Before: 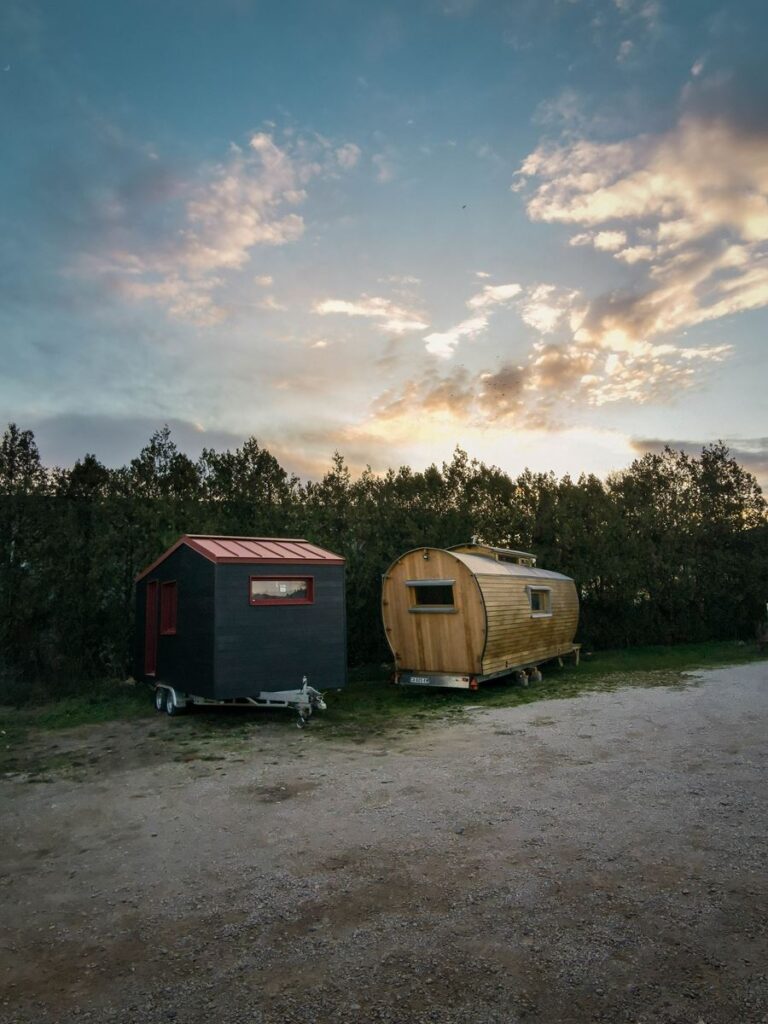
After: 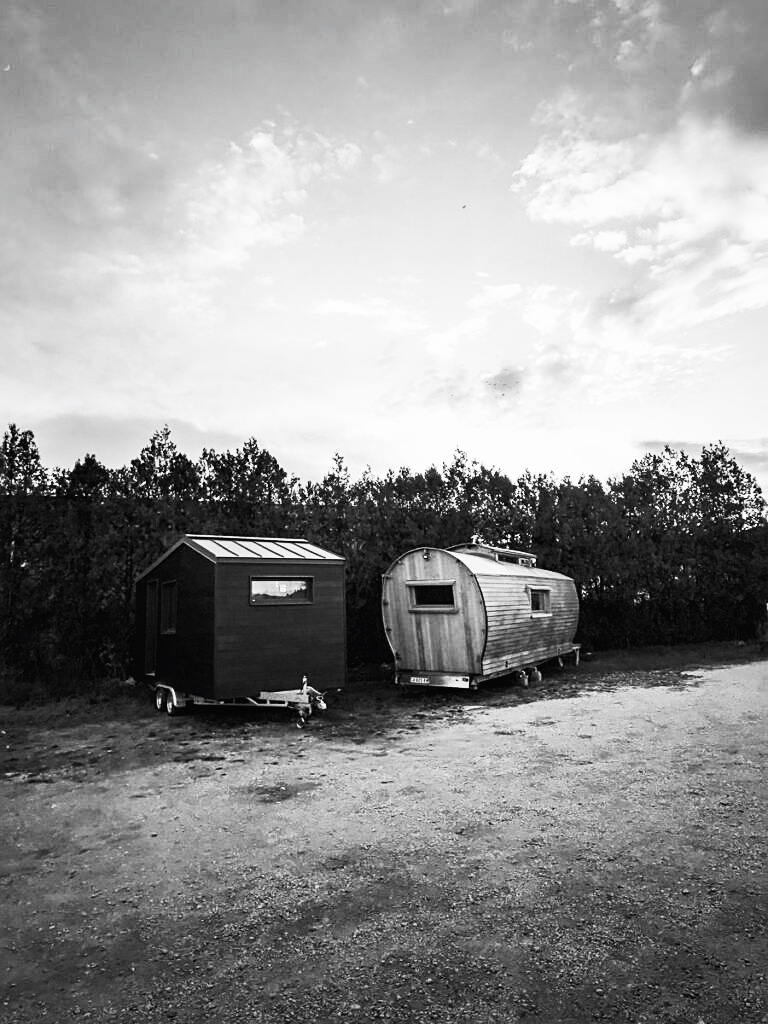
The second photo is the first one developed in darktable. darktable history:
contrast brightness saturation: contrast 0.53, brightness 0.47, saturation -1
tone curve: curves: ch0 [(0, 0.013) (0.054, 0.018) (0.205, 0.191) (0.289, 0.292) (0.39, 0.424) (0.493, 0.551) (0.666, 0.743) (0.795, 0.841) (1, 0.998)]; ch1 [(0, 0) (0.385, 0.343) (0.439, 0.415) (0.494, 0.495) (0.501, 0.501) (0.51, 0.509) (0.54, 0.552) (0.586, 0.614) (0.66, 0.706) (0.783, 0.804) (1, 1)]; ch2 [(0, 0) (0.32, 0.281) (0.403, 0.399) (0.441, 0.428) (0.47, 0.469) (0.498, 0.496) (0.524, 0.538) (0.566, 0.579) (0.633, 0.665) (0.7, 0.711) (1, 1)], color space Lab, independent channels, preserve colors none
white balance: red 0.967, blue 1.049
sharpen: on, module defaults
